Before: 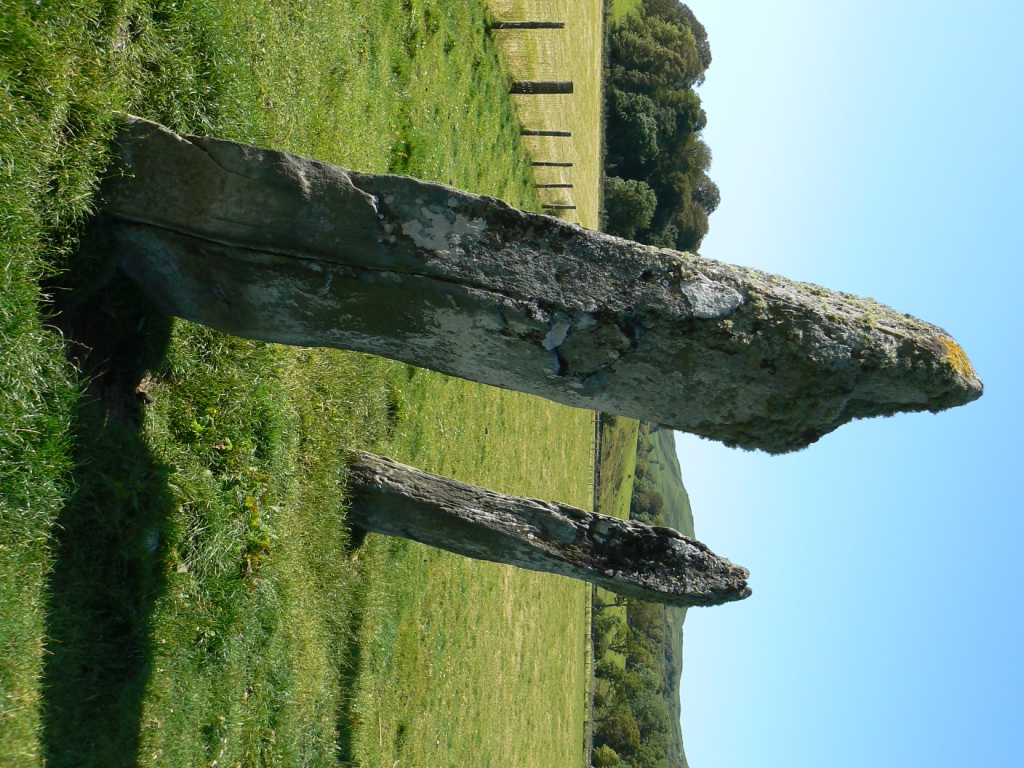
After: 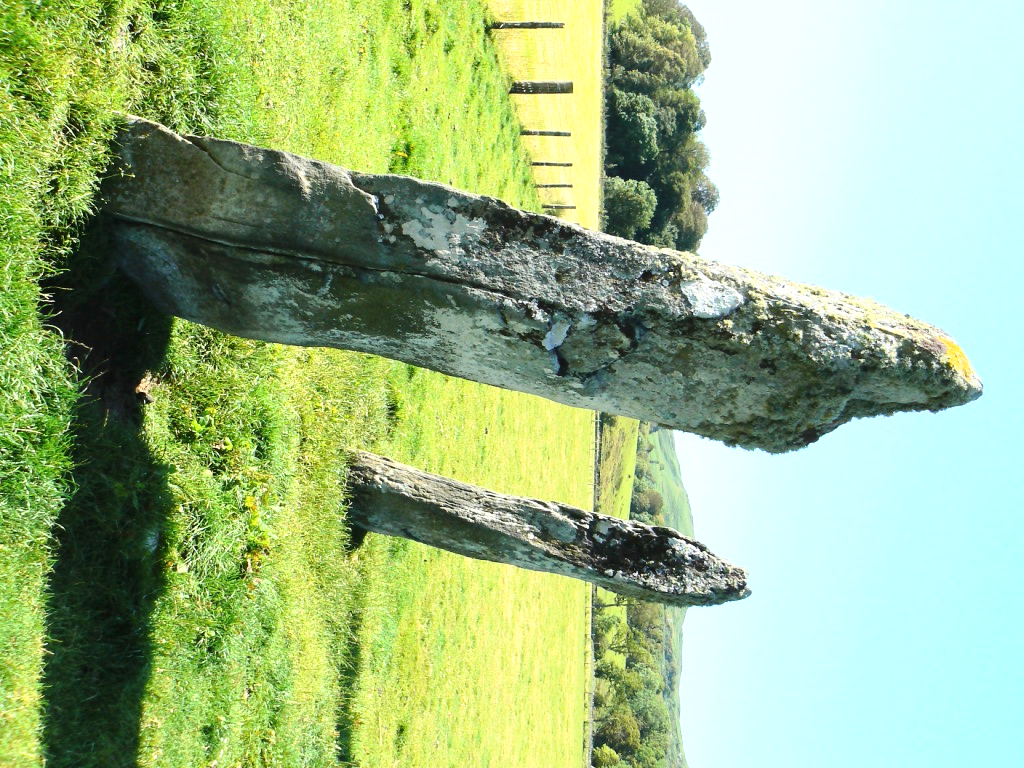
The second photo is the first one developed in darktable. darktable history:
exposure: black level correction 0, exposure 0.95 EV, compensate exposure bias true, compensate highlight preservation false
base curve: curves: ch0 [(0, 0) (0.028, 0.03) (0.121, 0.232) (0.46, 0.748) (0.859, 0.968) (1, 1)]
